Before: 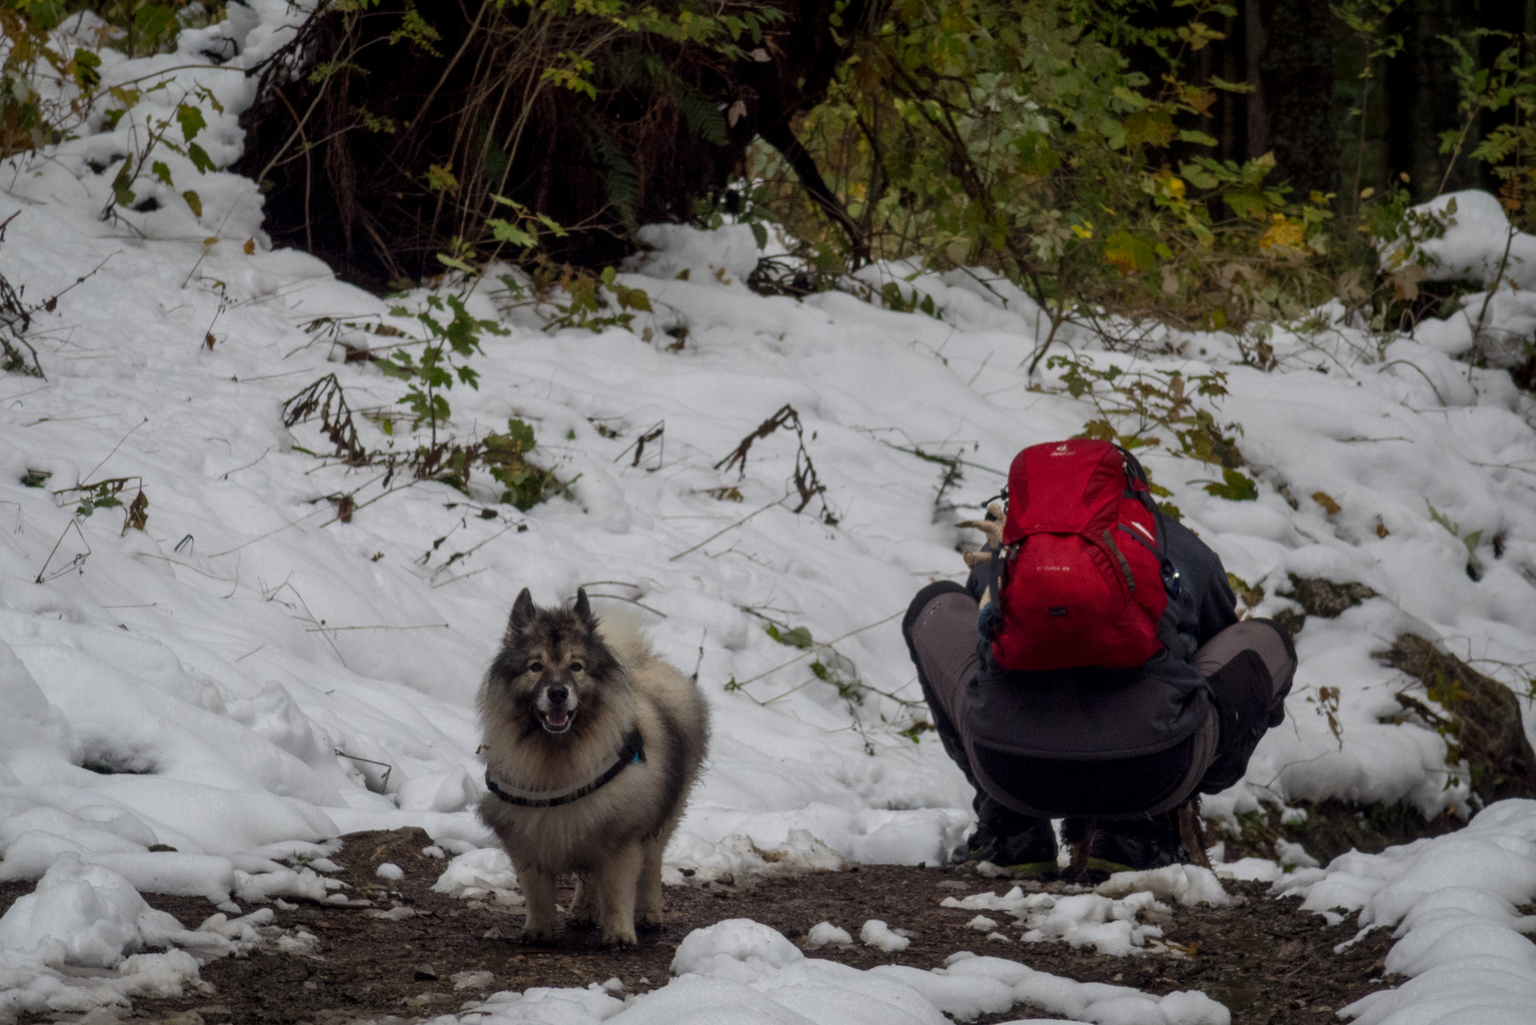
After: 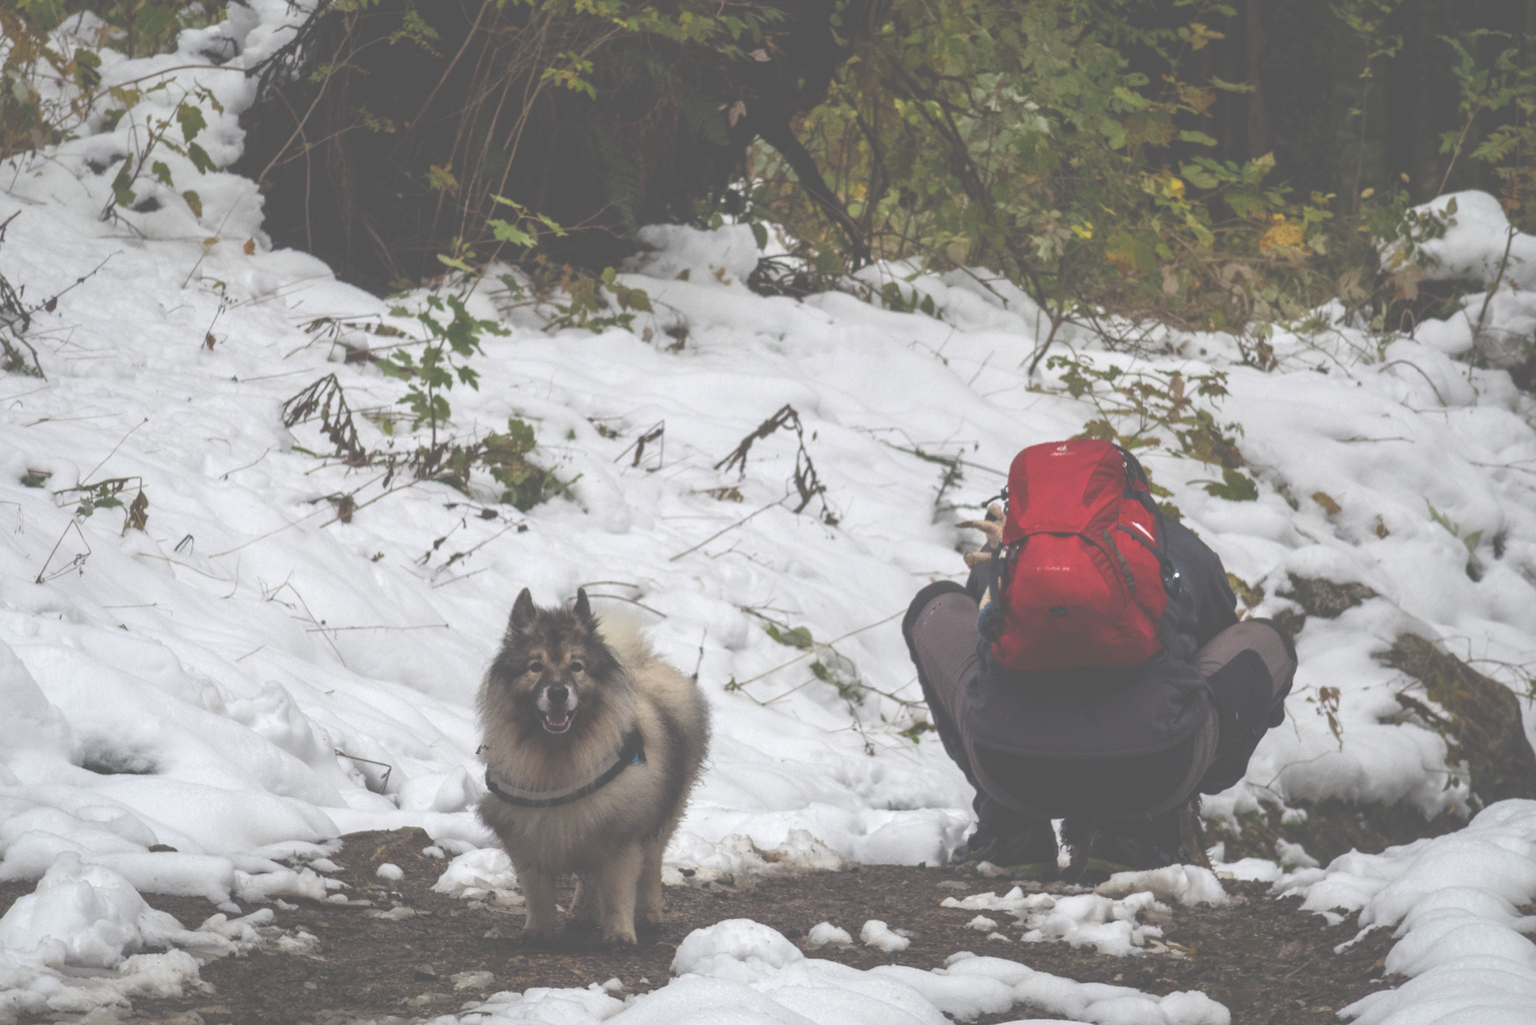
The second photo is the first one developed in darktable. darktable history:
exposure: black level correction -0.061, exposure -0.05 EV, compensate exposure bias true, compensate highlight preservation false
